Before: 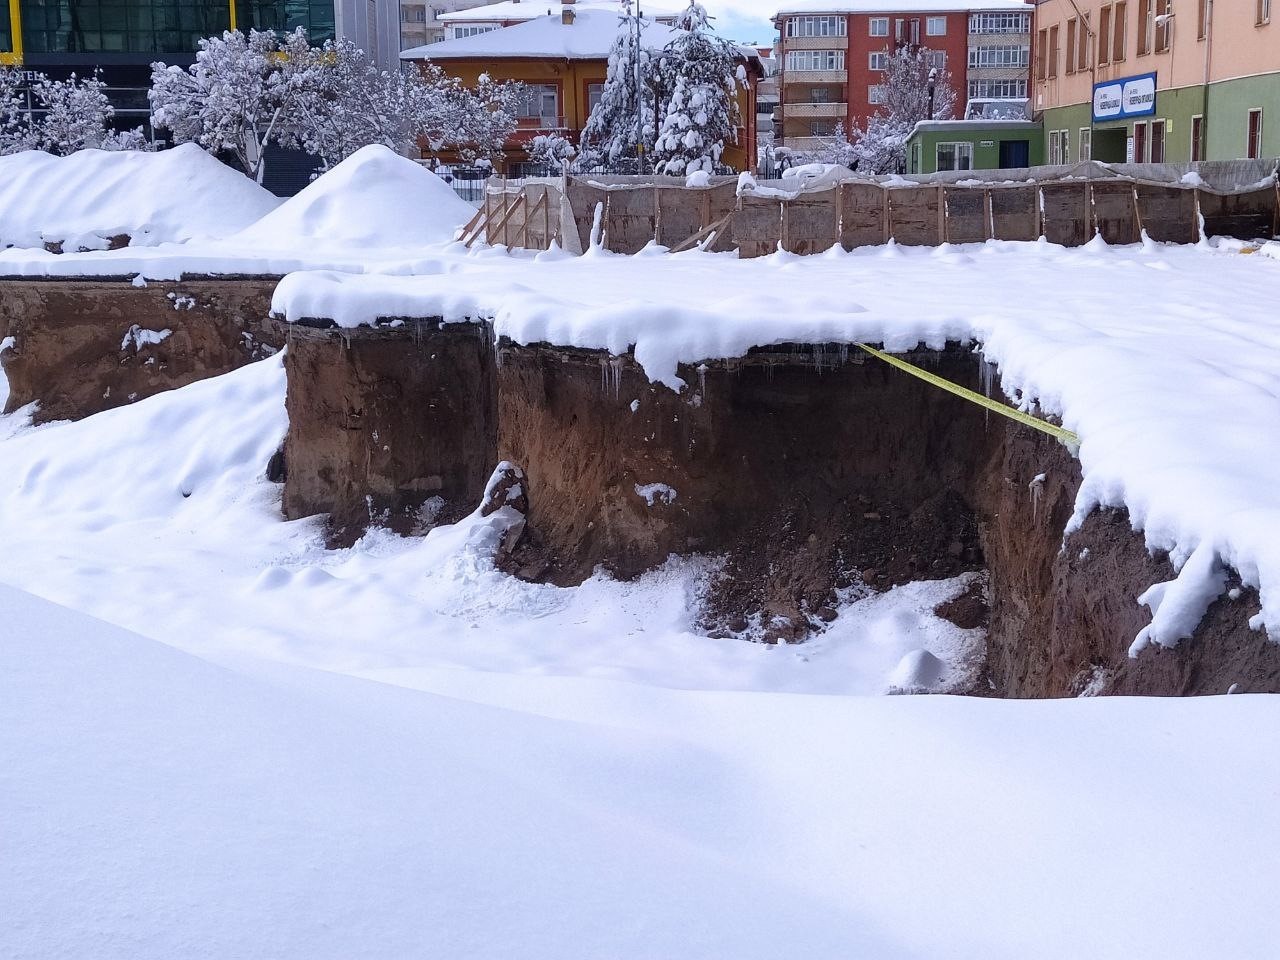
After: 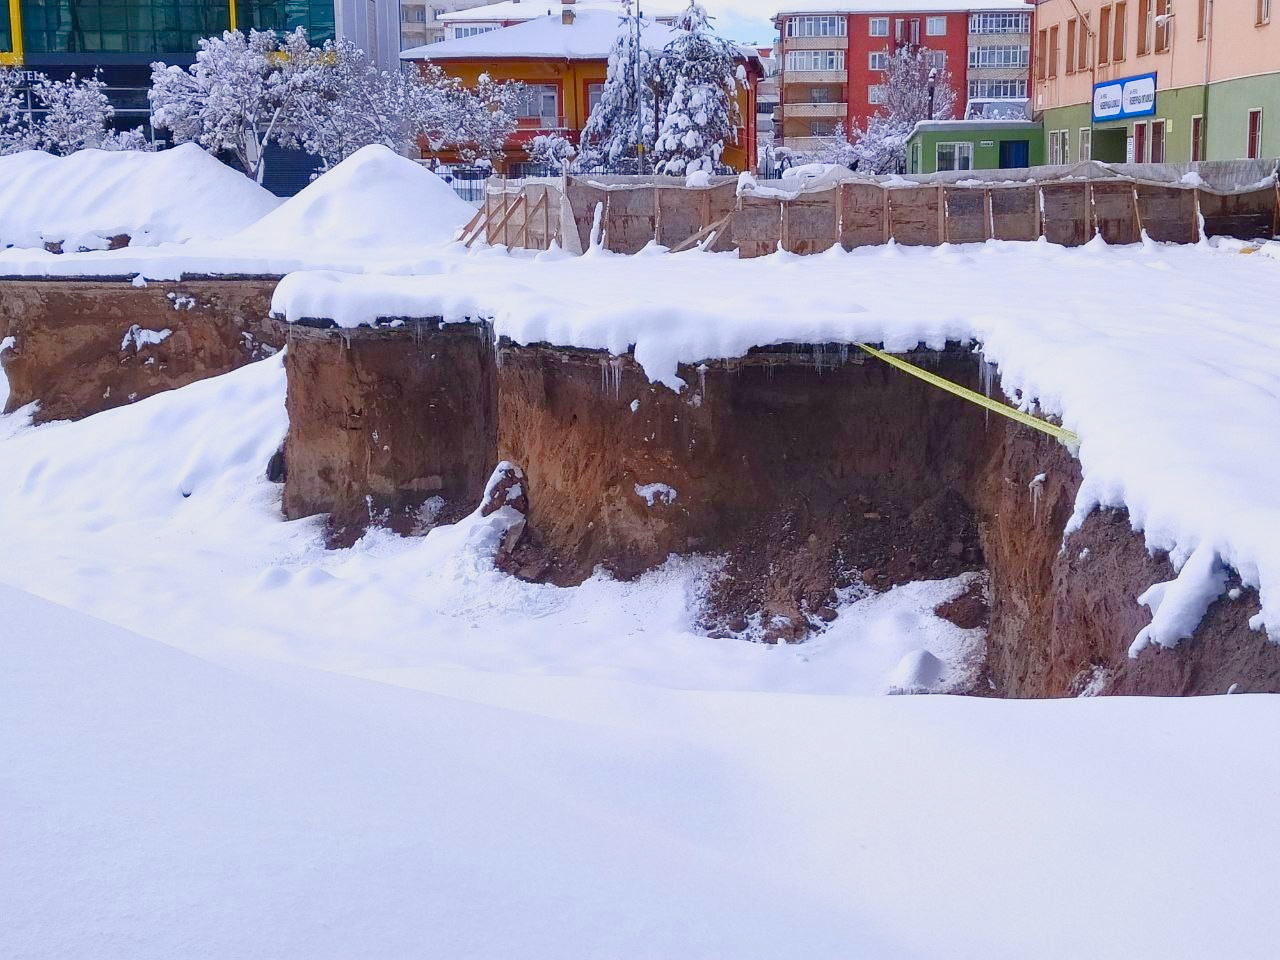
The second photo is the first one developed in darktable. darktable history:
contrast brightness saturation: contrast 0.2, brightness 0.16, saturation 0.22
shadows and highlights: shadows 37.27, highlights -28.18, soften with gaussian
color balance rgb: shadows lift › chroma 1%, shadows lift › hue 113°, highlights gain › chroma 0.2%, highlights gain › hue 333°, perceptual saturation grading › global saturation 20%, perceptual saturation grading › highlights -50%, perceptual saturation grading › shadows 25%, contrast -20%
